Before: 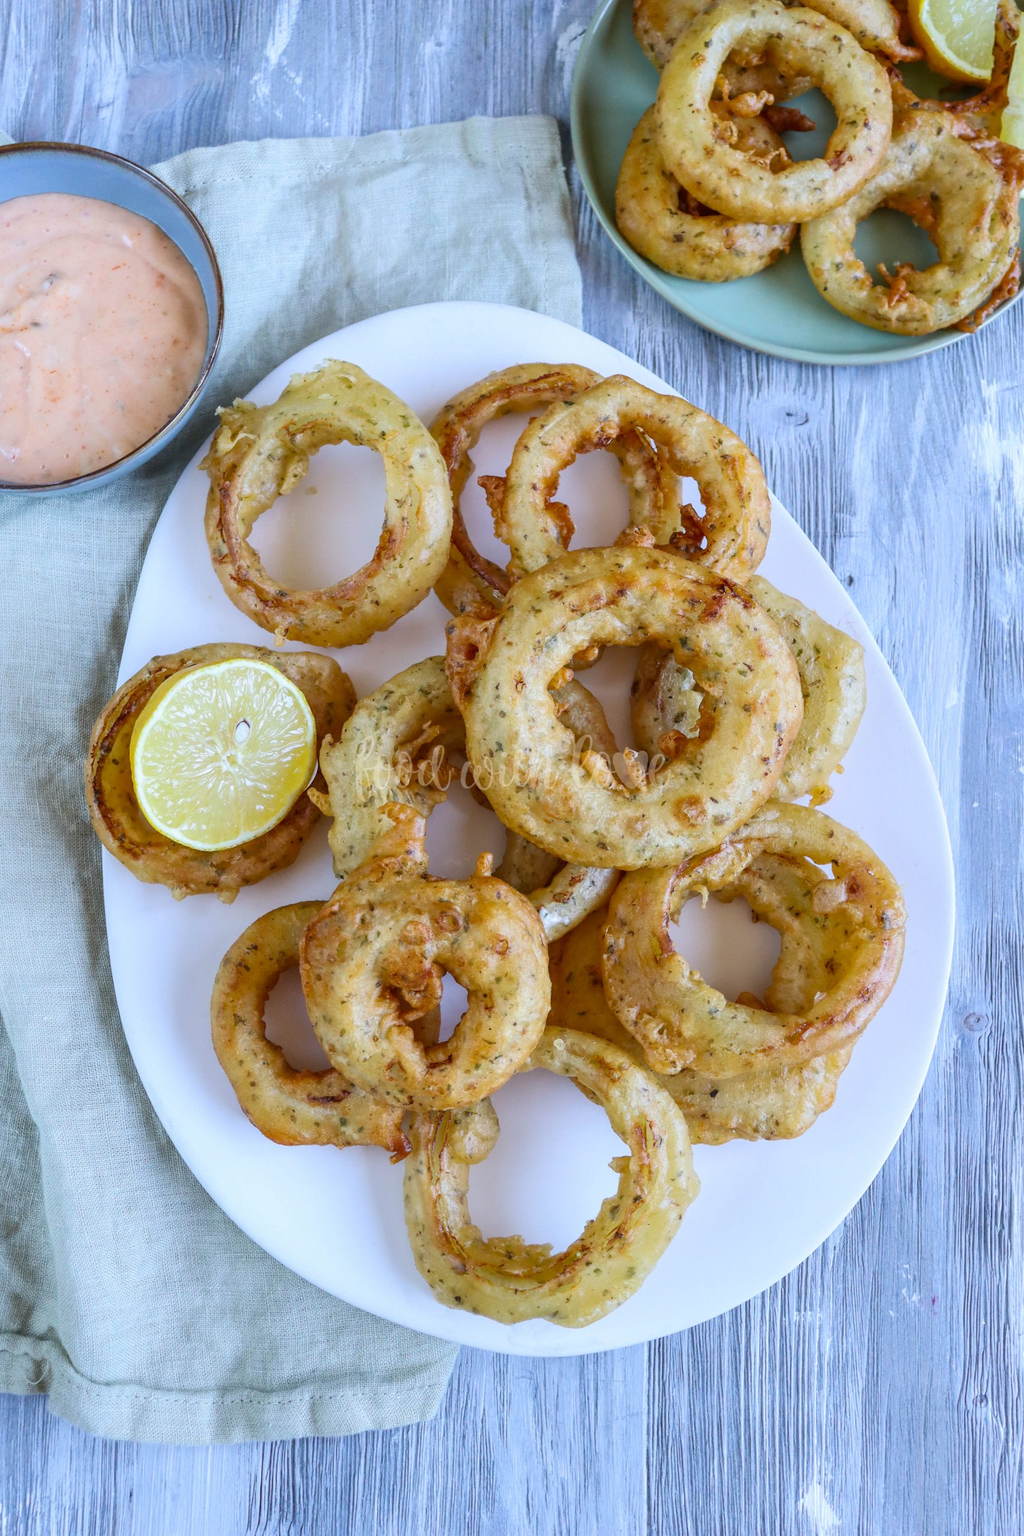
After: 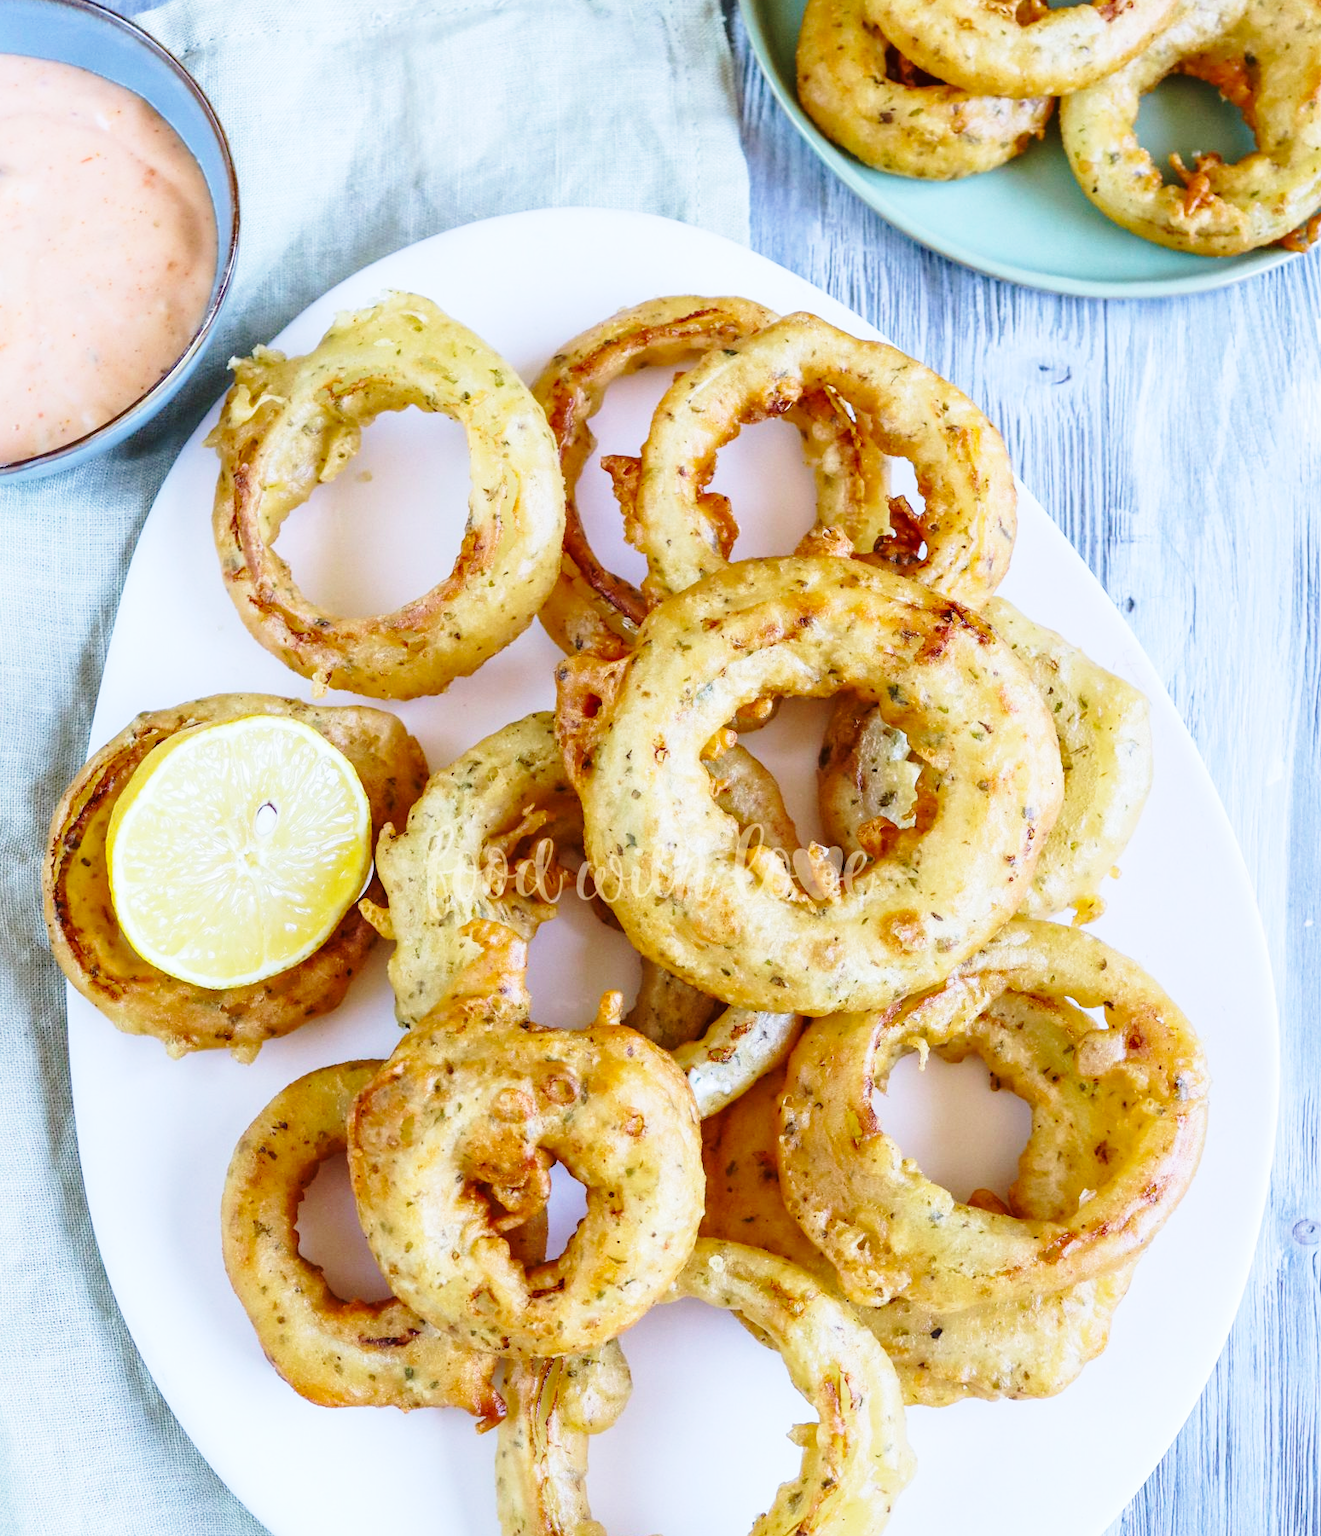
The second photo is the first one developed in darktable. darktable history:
velvia: strength 16.76%
base curve: curves: ch0 [(0, 0) (0.028, 0.03) (0.121, 0.232) (0.46, 0.748) (0.859, 0.968) (1, 1)], preserve colors none
crop: left 5.415%, top 10.156%, right 3.758%, bottom 19.459%
